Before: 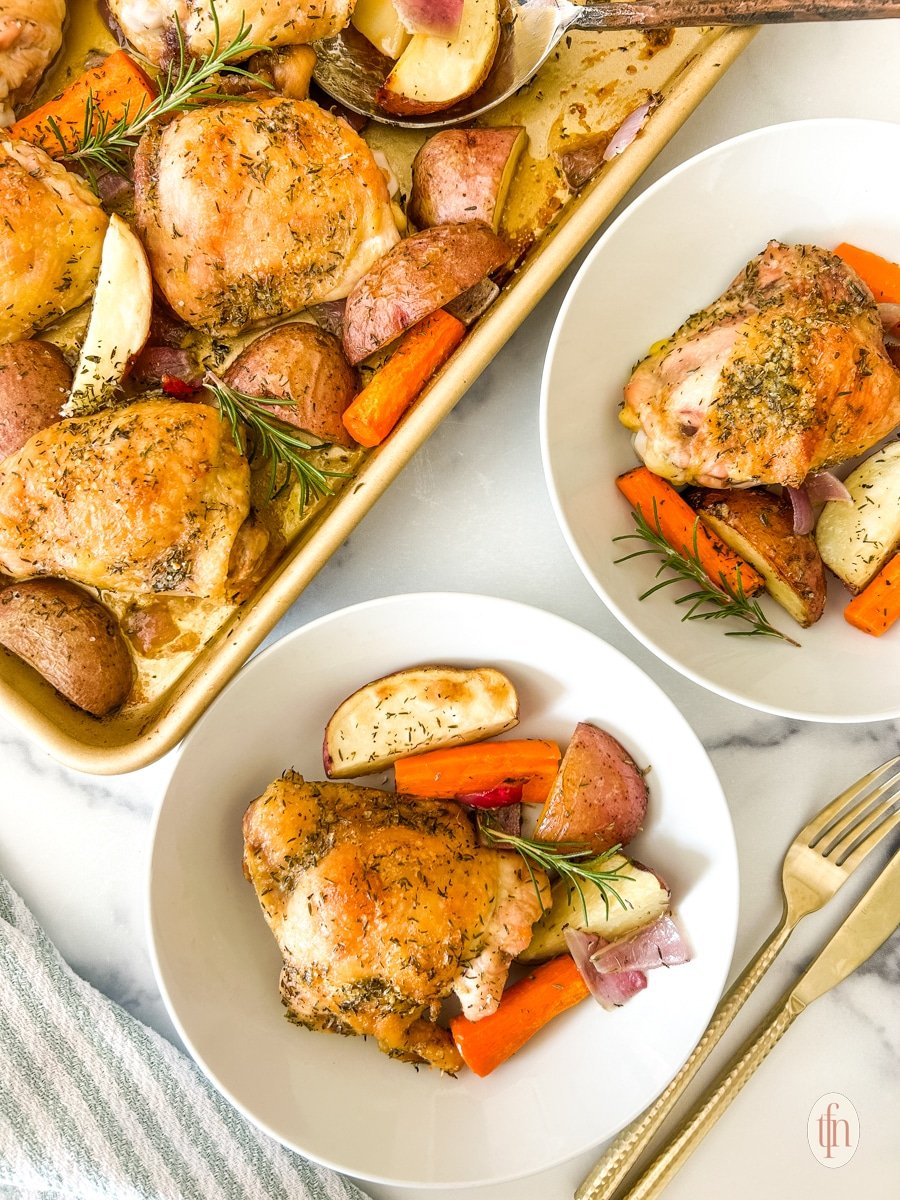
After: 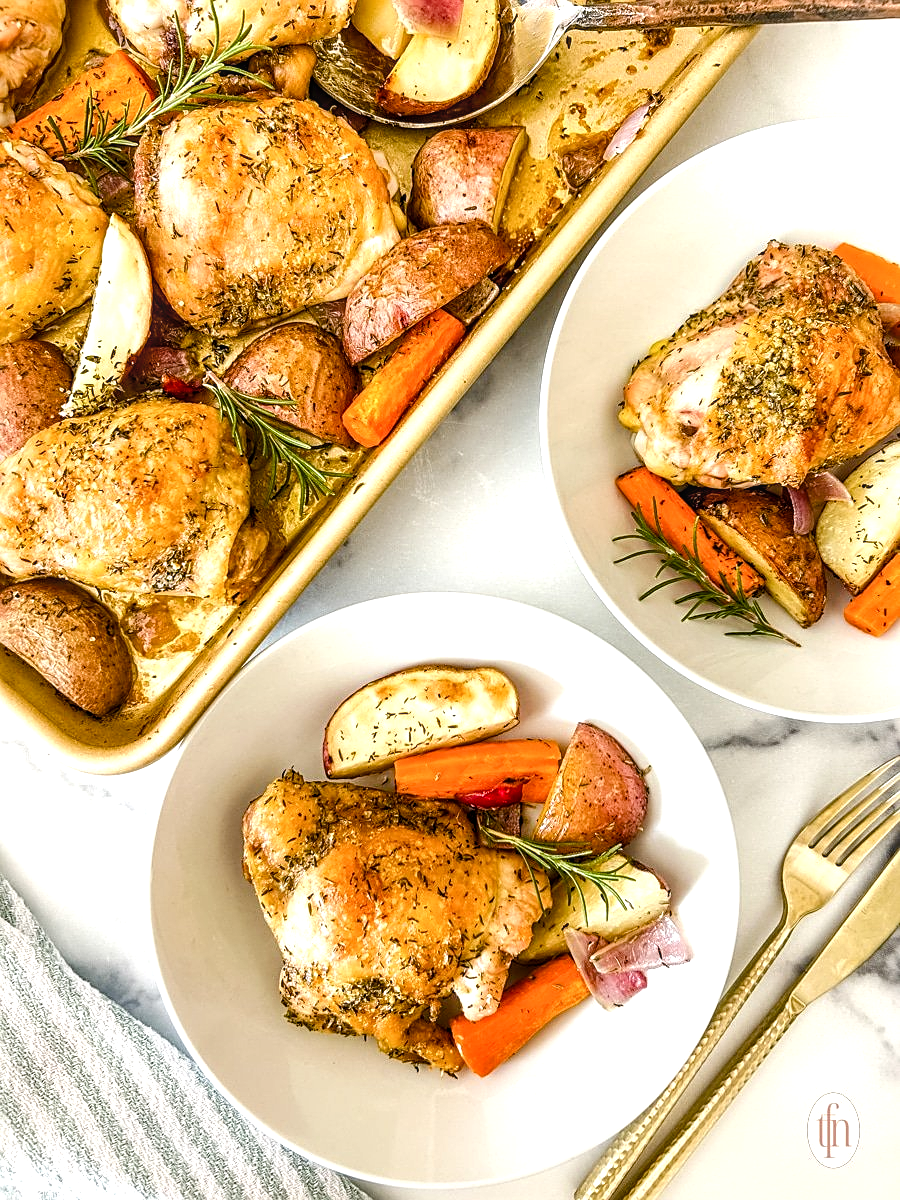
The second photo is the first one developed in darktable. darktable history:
color balance rgb: perceptual saturation grading › global saturation 20%, perceptual saturation grading › highlights -25%, perceptual saturation grading › shadows 25%
sharpen: on, module defaults
tone equalizer: -8 EV -0.417 EV, -7 EV -0.389 EV, -6 EV -0.333 EV, -5 EV -0.222 EV, -3 EV 0.222 EV, -2 EV 0.333 EV, -1 EV 0.389 EV, +0 EV 0.417 EV, edges refinement/feathering 500, mask exposure compensation -1.57 EV, preserve details no
local contrast: on, module defaults
